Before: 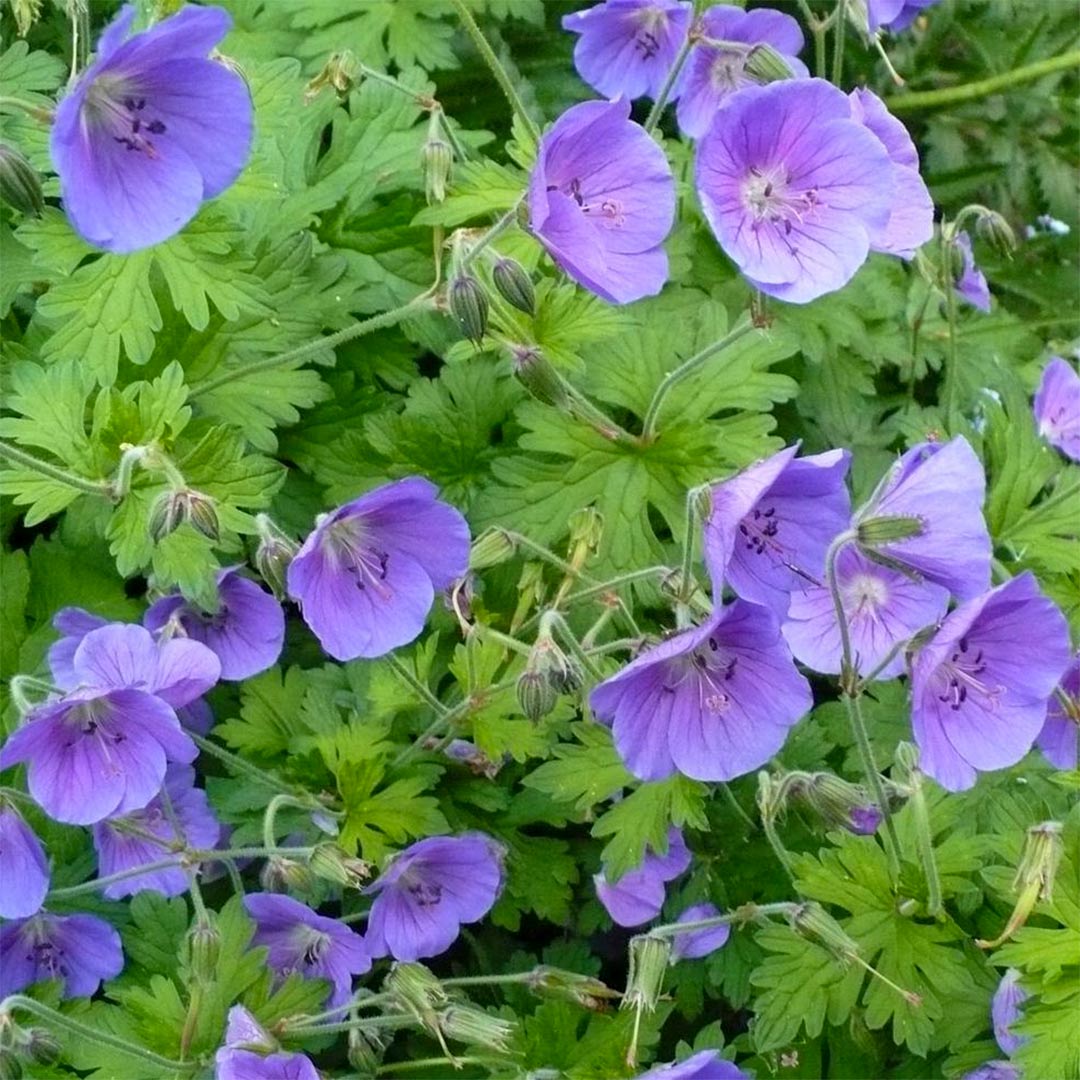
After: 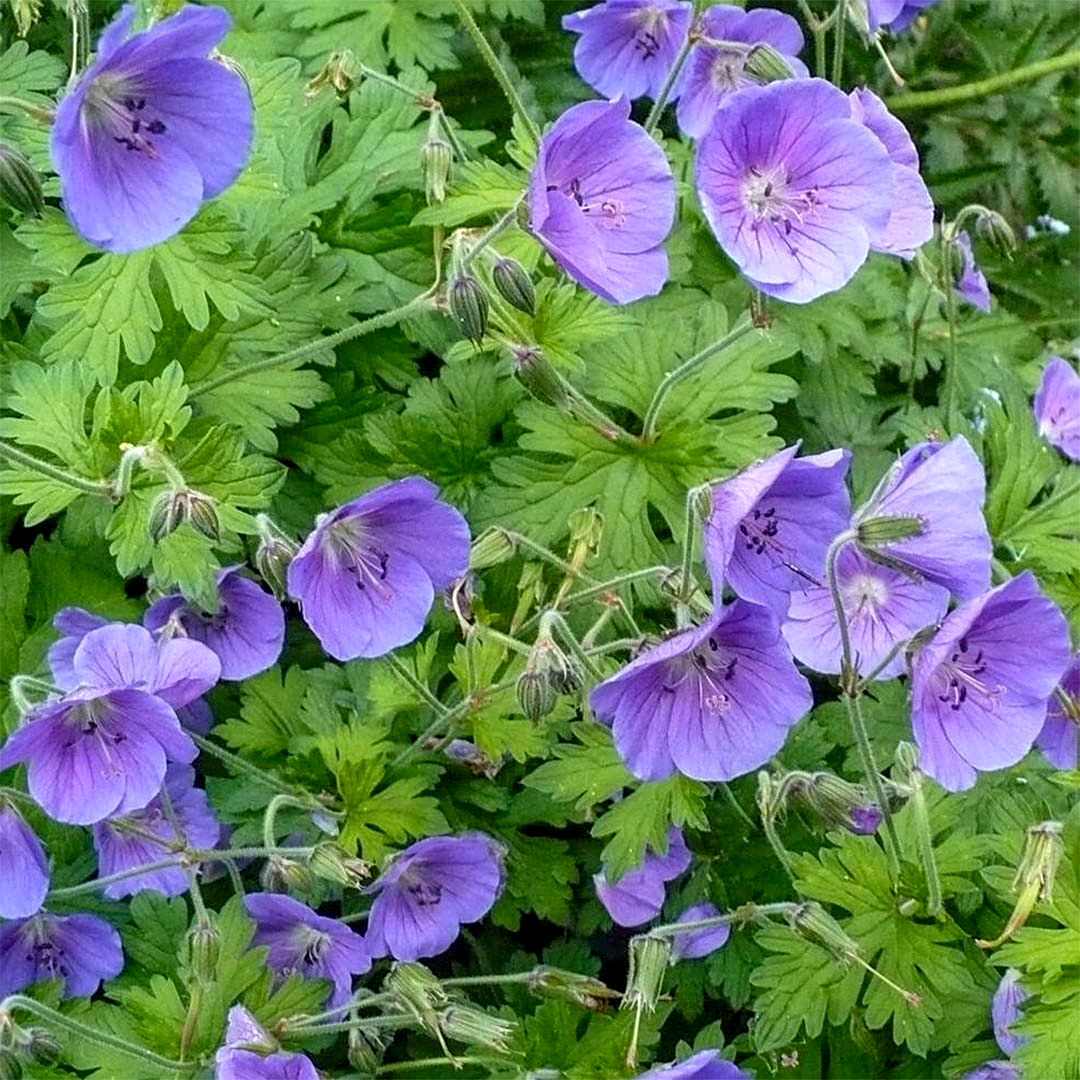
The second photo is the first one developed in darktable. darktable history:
local contrast: on, module defaults
color calibration: illuminant same as pipeline (D50), adaptation none (bypass), x 0.331, y 0.334, temperature 5010.82 K
sharpen: on, module defaults
